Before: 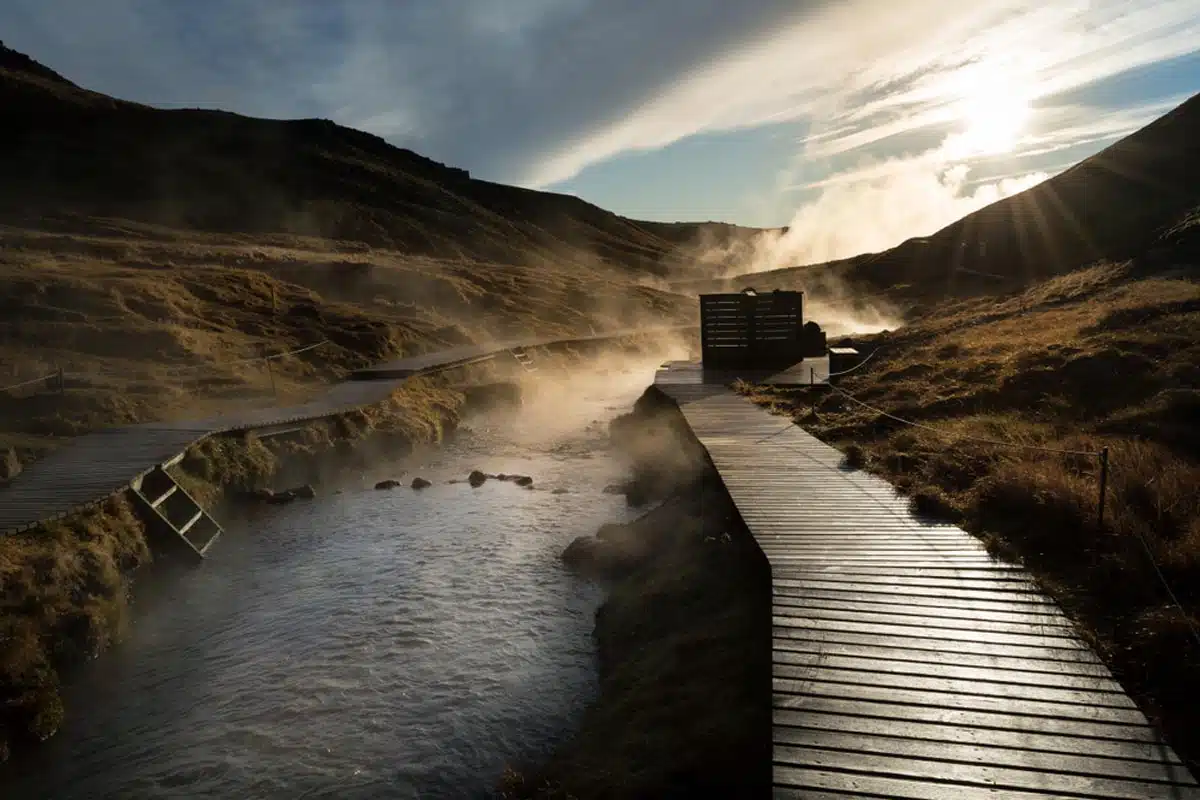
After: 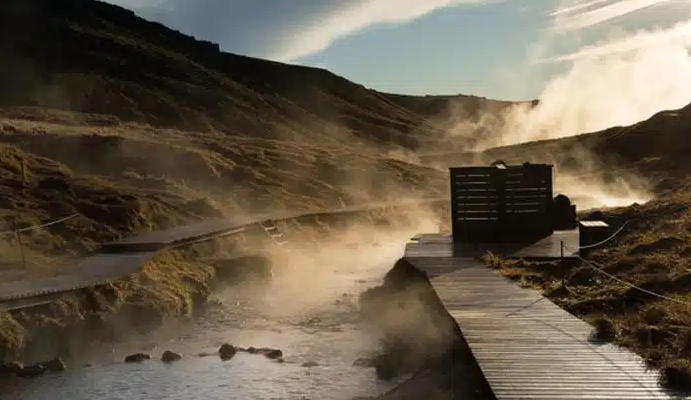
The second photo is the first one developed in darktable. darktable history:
crop: left 20.861%, top 15.896%, right 21.499%, bottom 34.089%
